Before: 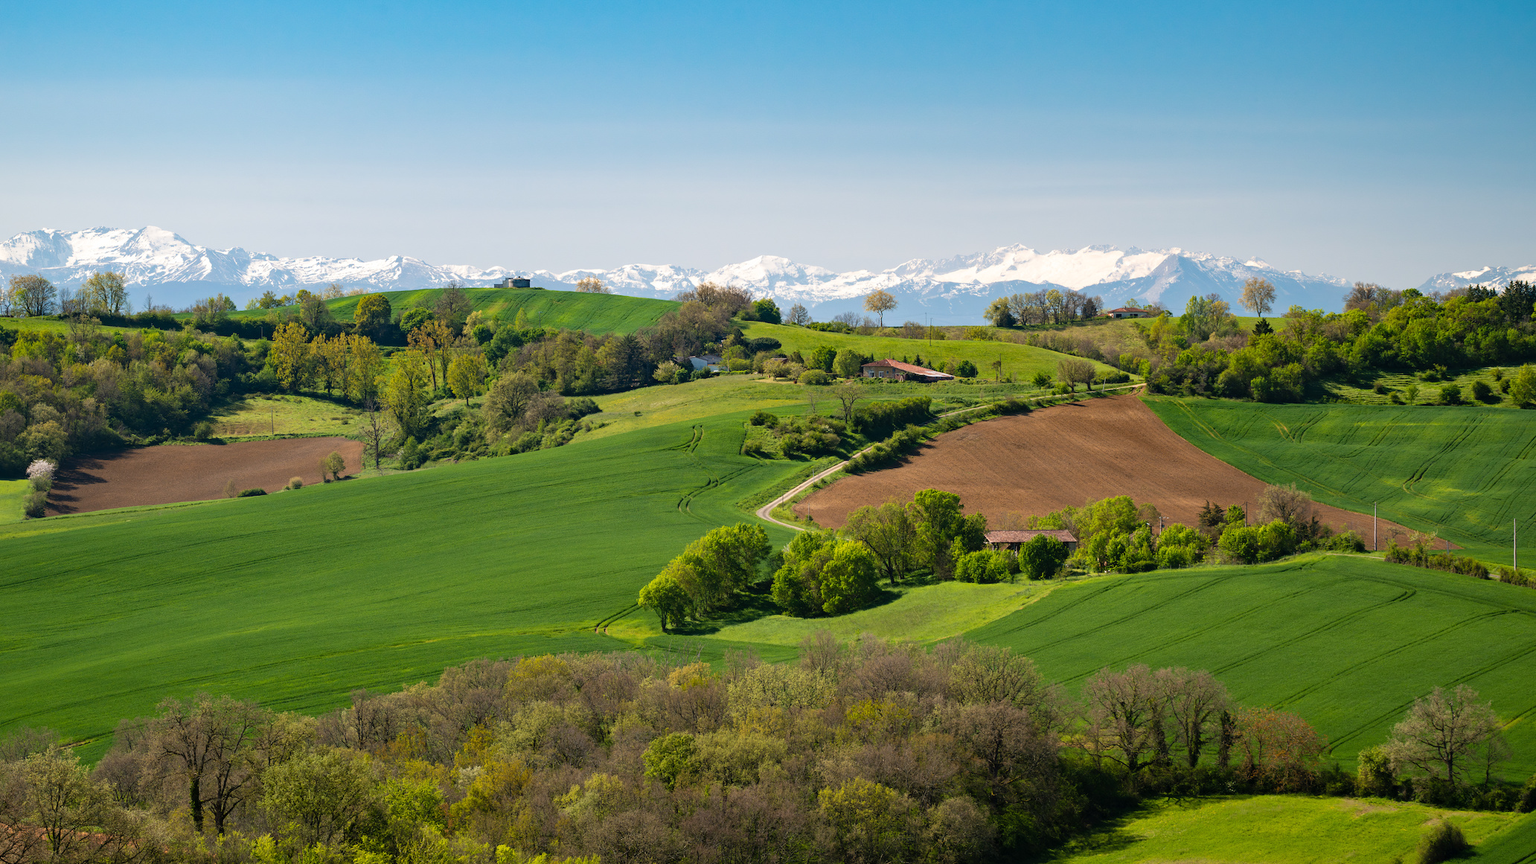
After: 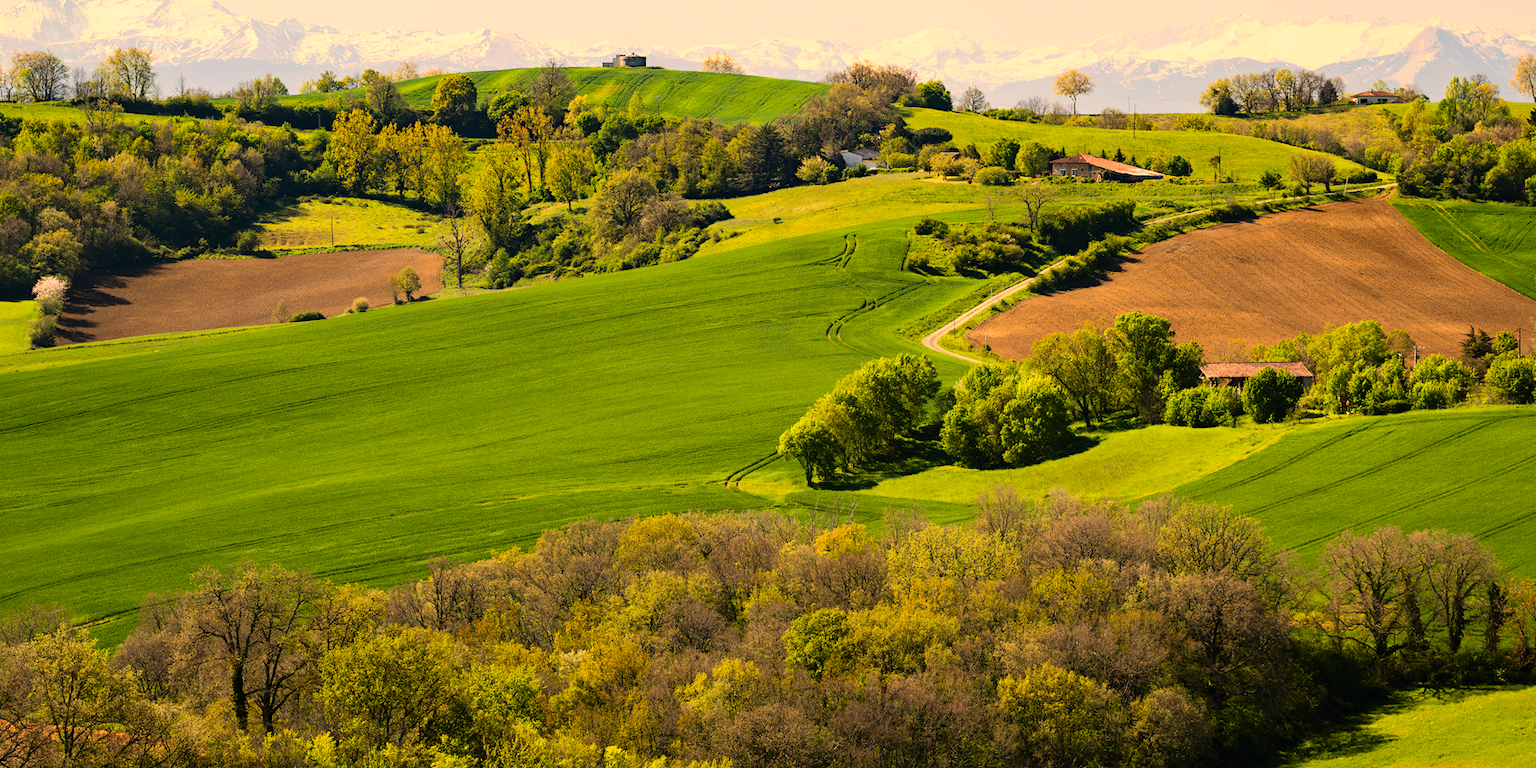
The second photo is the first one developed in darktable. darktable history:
base curve: curves: ch0 [(0, 0) (0.032, 0.025) (0.121, 0.166) (0.206, 0.329) (0.605, 0.79) (1, 1)]
color correction: highlights a* 14.84, highlights b* 31.98
crop: top 27.028%, right 17.968%
